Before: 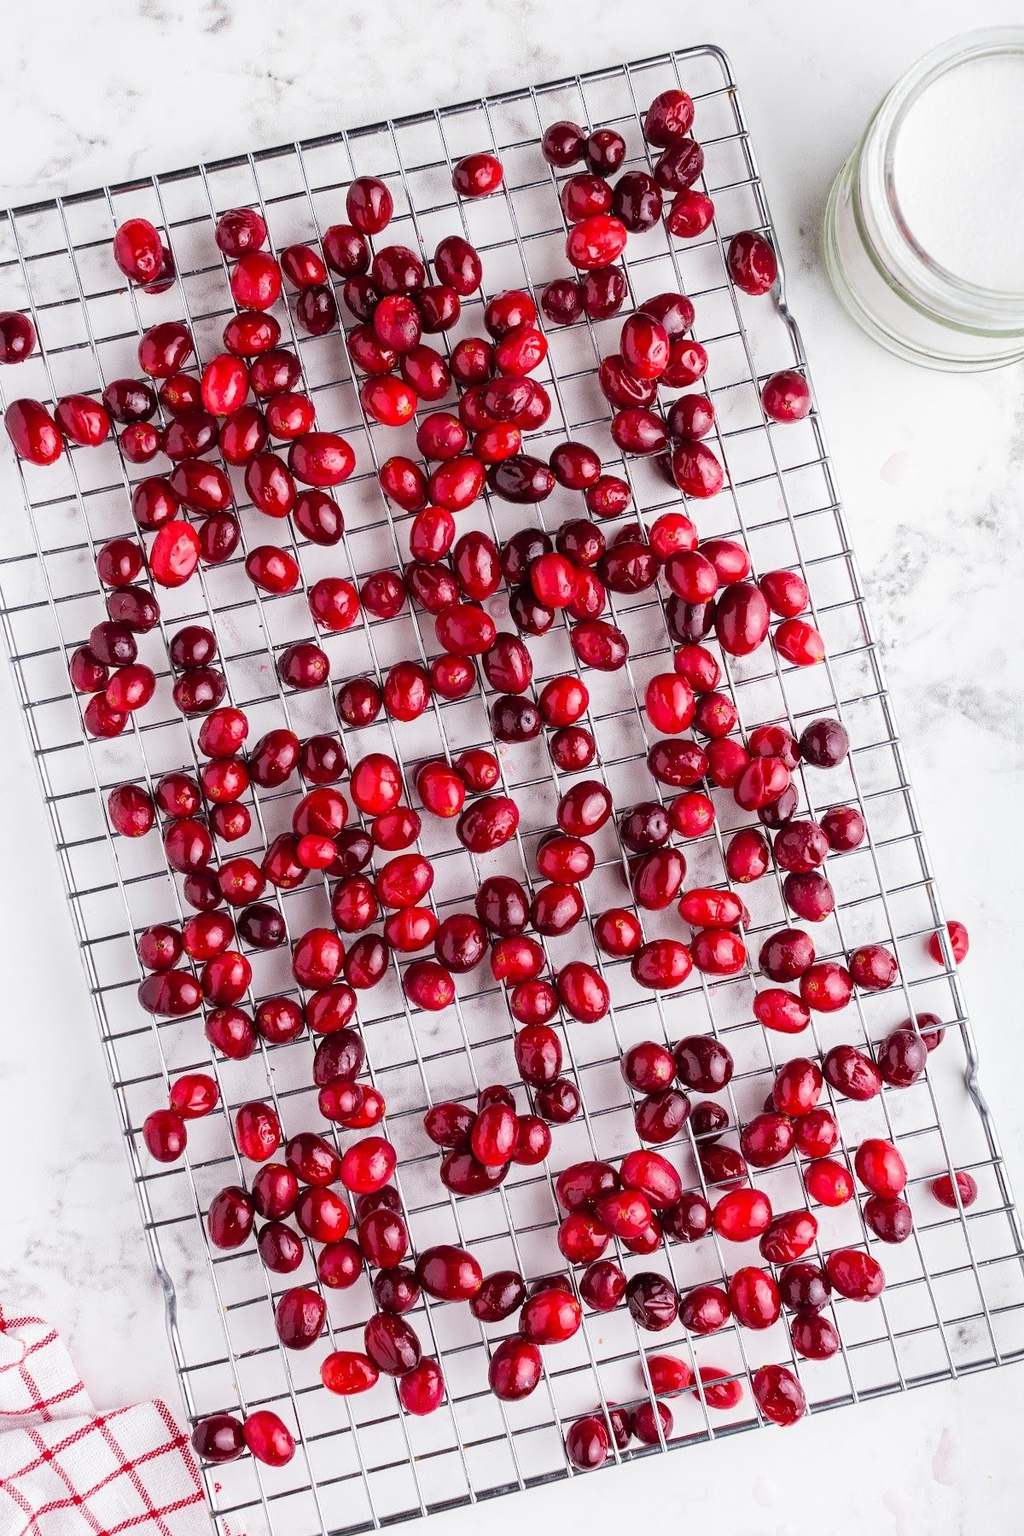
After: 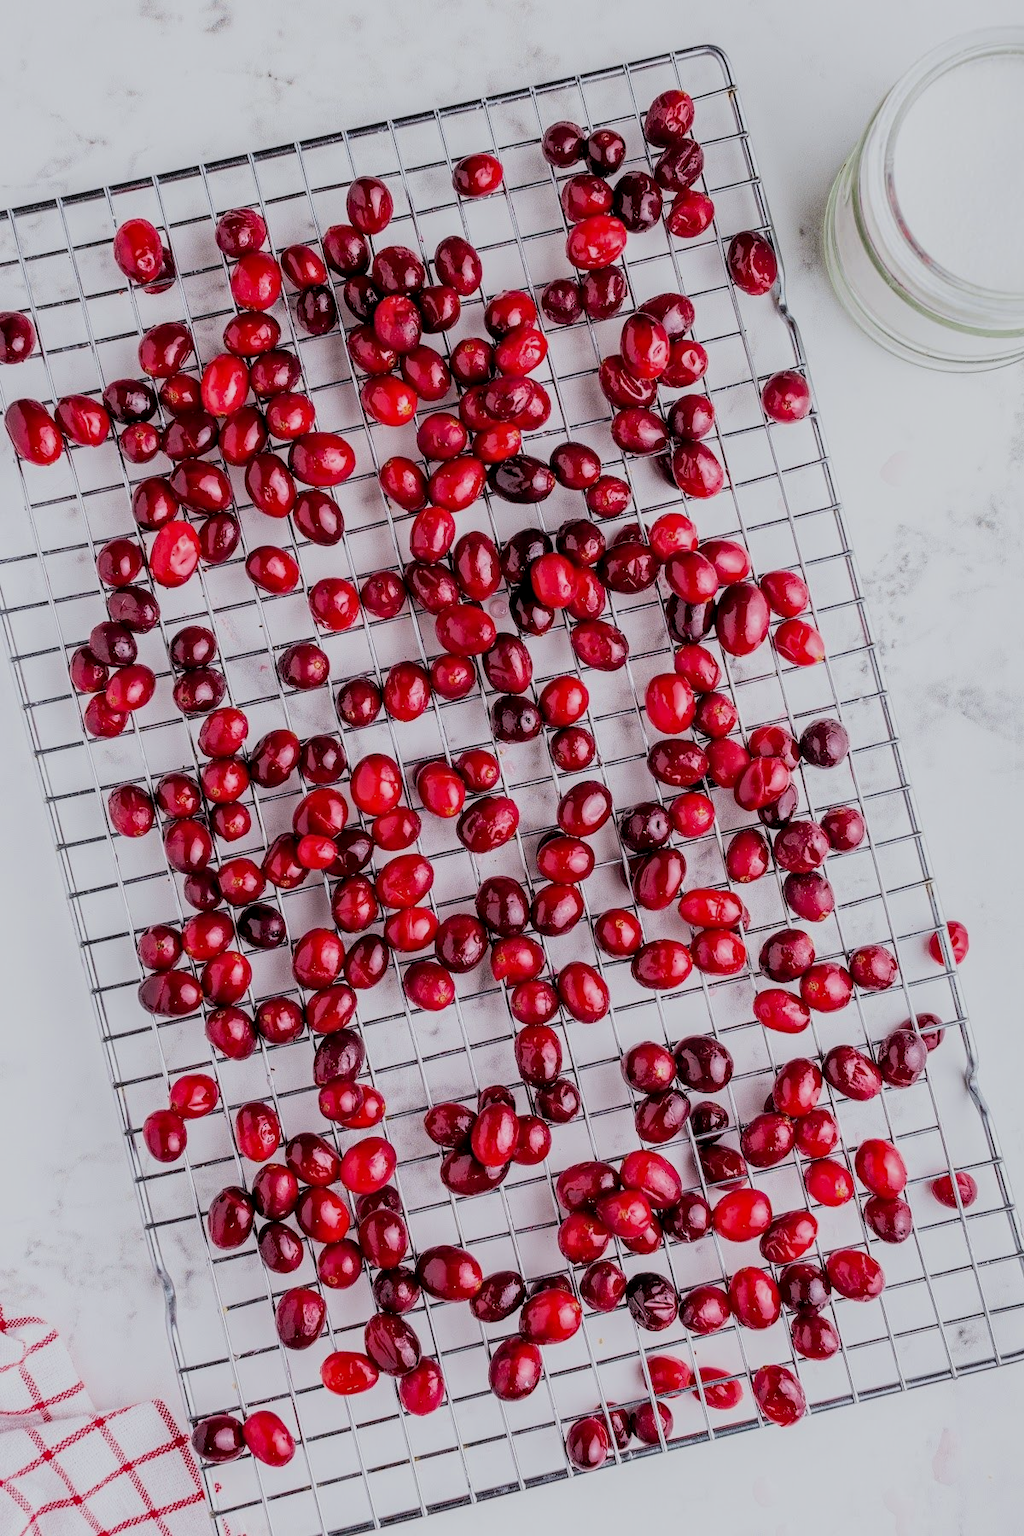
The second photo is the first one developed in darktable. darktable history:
local contrast: on, module defaults
filmic rgb: black relative exposure -7.15 EV, white relative exposure 5.36 EV, hardness 3.02, color science v6 (2022)
white balance: red 0.988, blue 1.017
